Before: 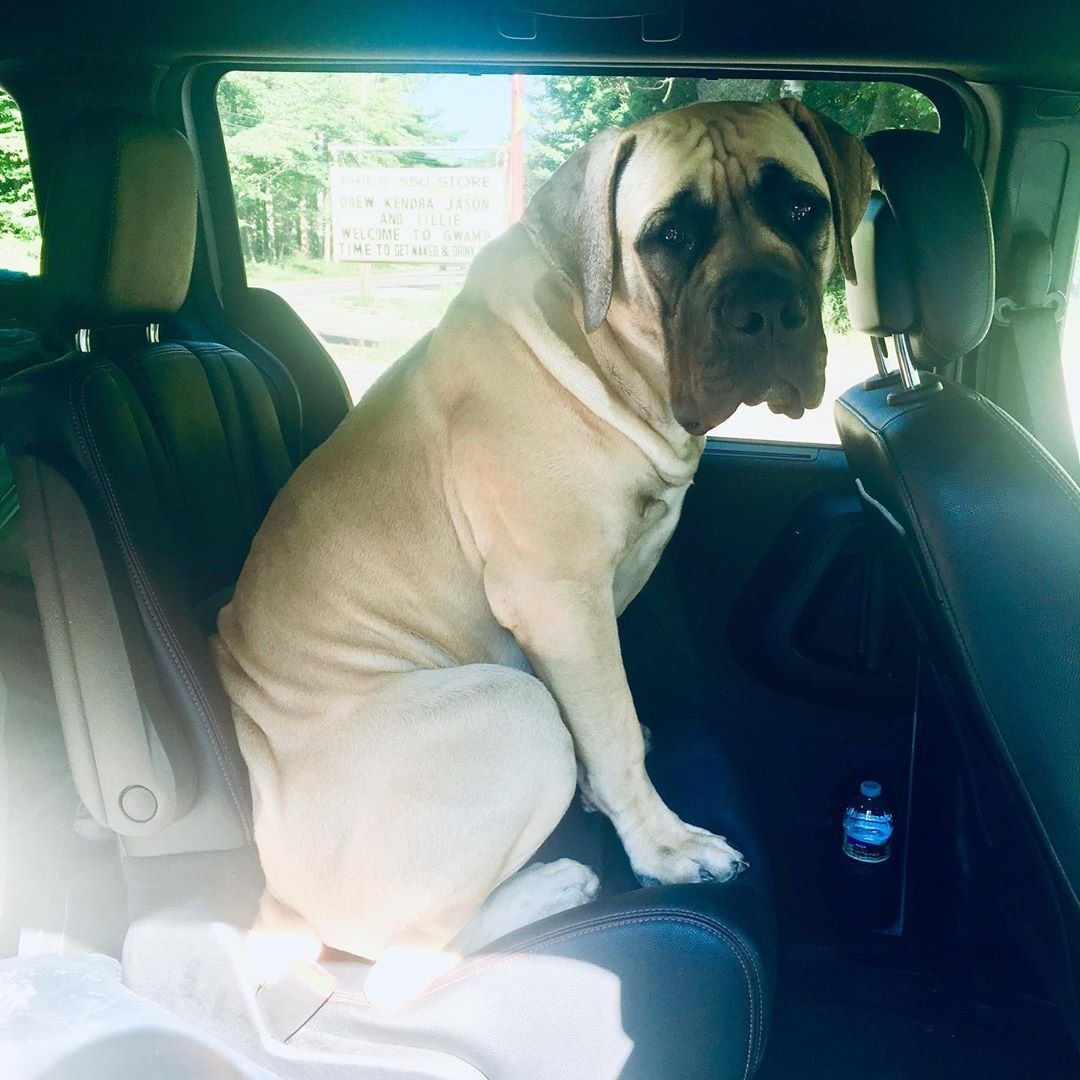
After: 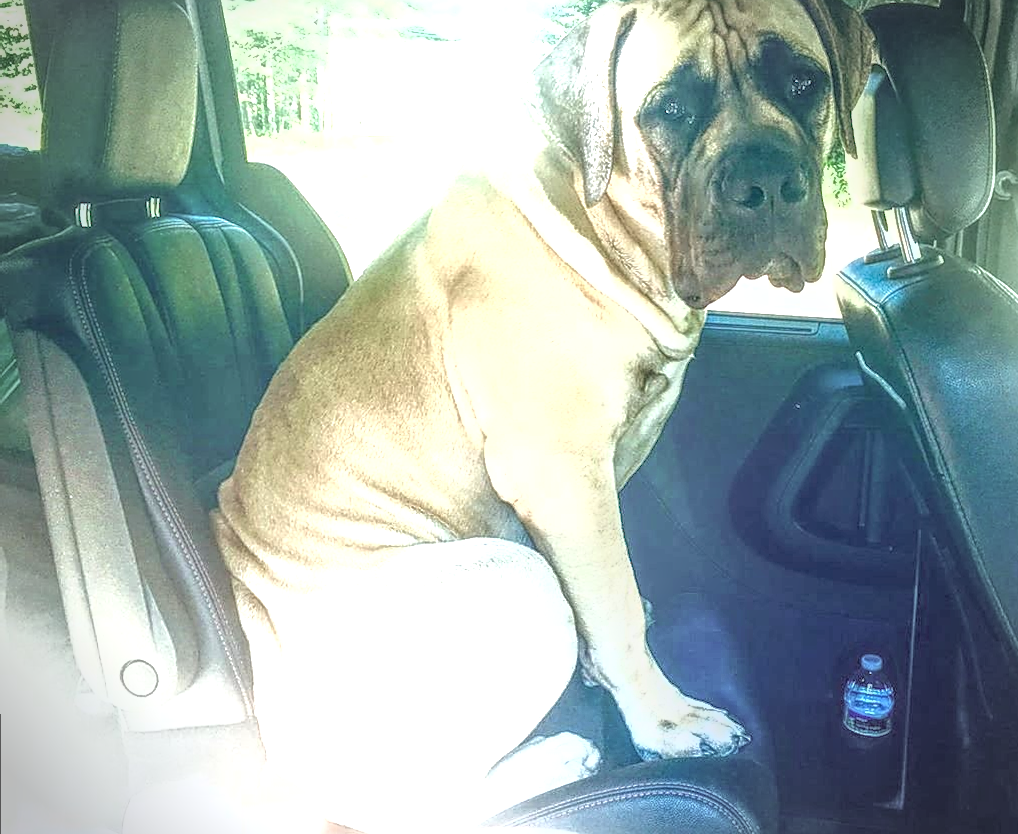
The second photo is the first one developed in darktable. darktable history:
sharpen: on, module defaults
crop and rotate: angle 0.068°, top 11.768%, right 5.831%, bottom 11.034%
vignetting: automatic ratio true
contrast brightness saturation: saturation -0.03
exposure: exposure 1.22 EV, compensate highlight preservation false
local contrast: highlights 5%, shadows 6%, detail 201%, midtone range 0.25
